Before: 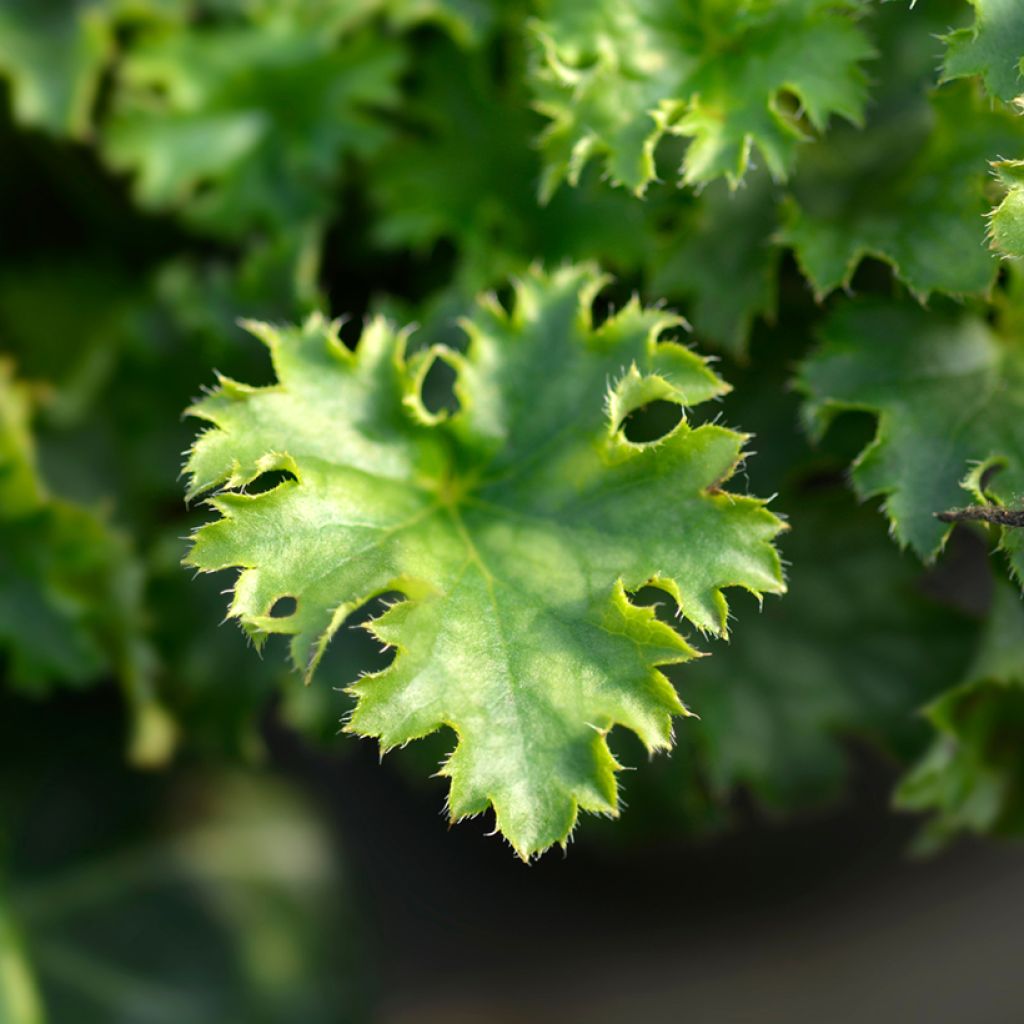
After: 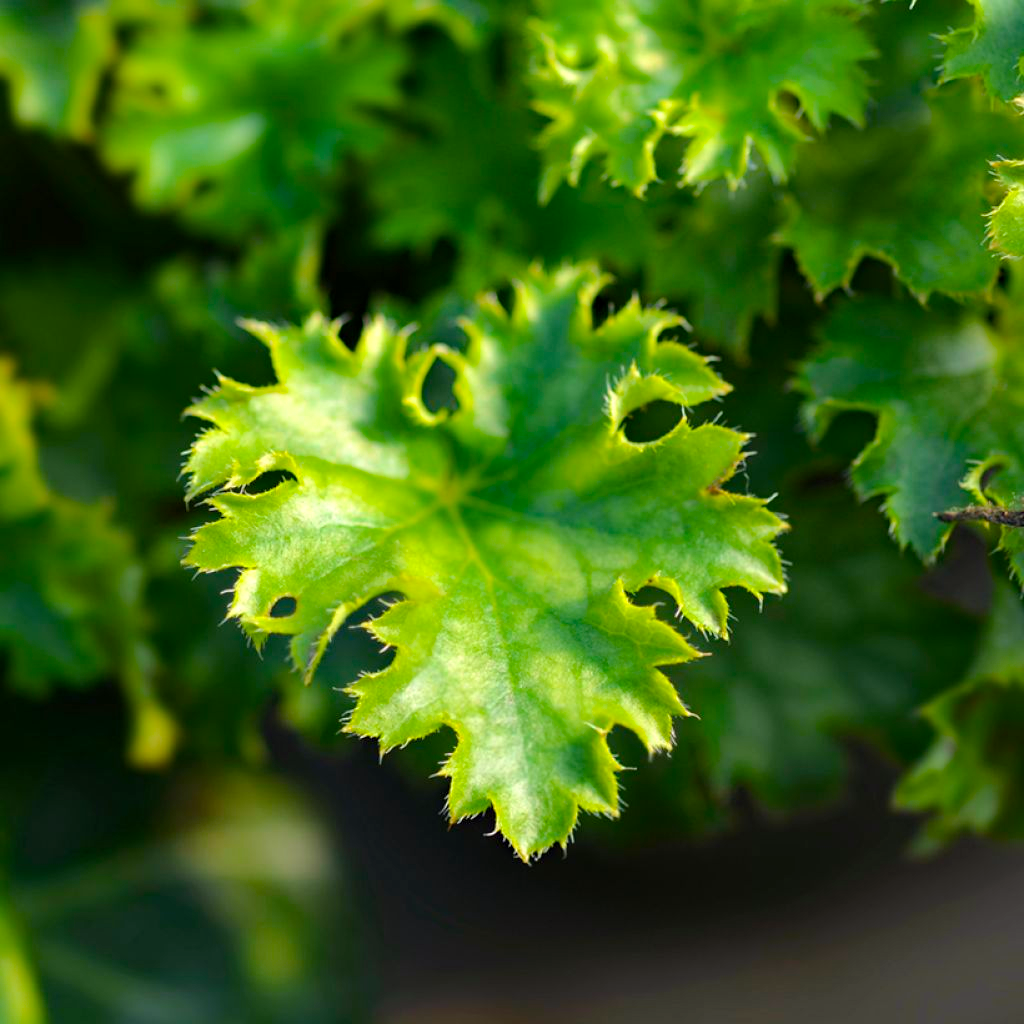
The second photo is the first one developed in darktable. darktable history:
haze removal: compatibility mode true, adaptive false
color balance rgb: perceptual saturation grading › global saturation 25%, perceptual brilliance grading › mid-tones 10%, perceptual brilliance grading › shadows 15%, global vibrance 20%
